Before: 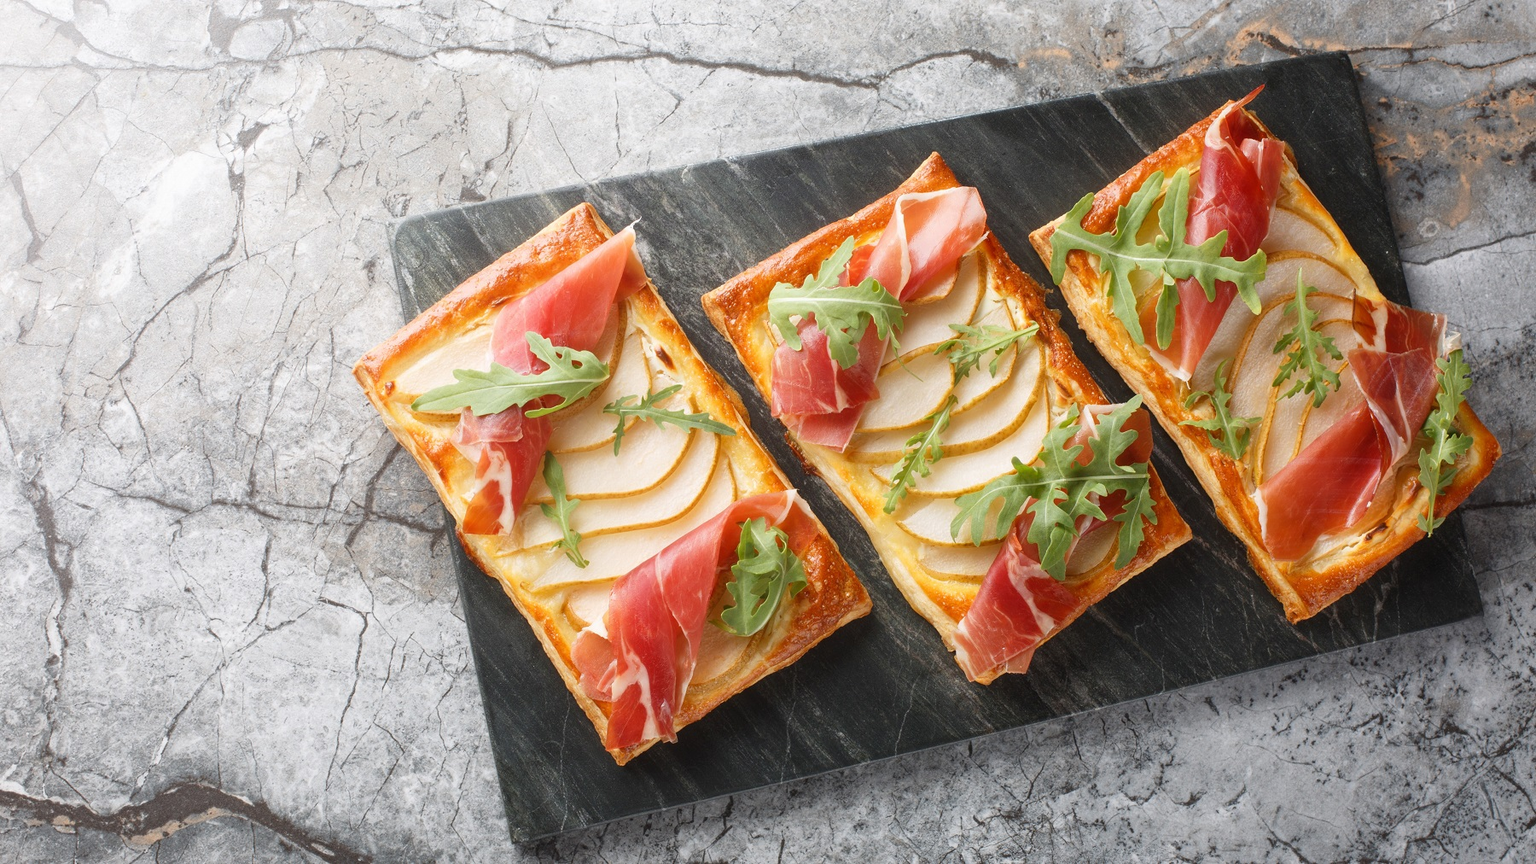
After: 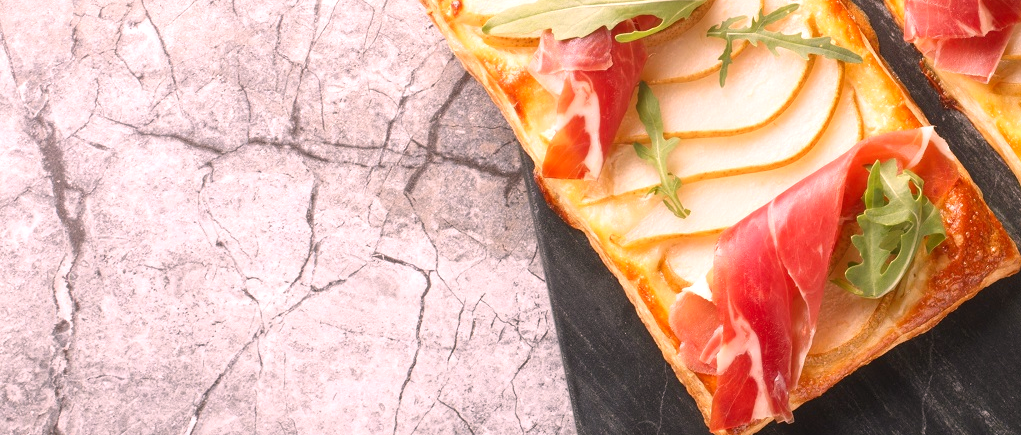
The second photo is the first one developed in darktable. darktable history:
crop: top 44.191%, right 43.271%, bottom 12.742%
color correction: highlights a* 14.67, highlights b* 4.77
exposure: exposure 0.344 EV, compensate highlight preservation false
